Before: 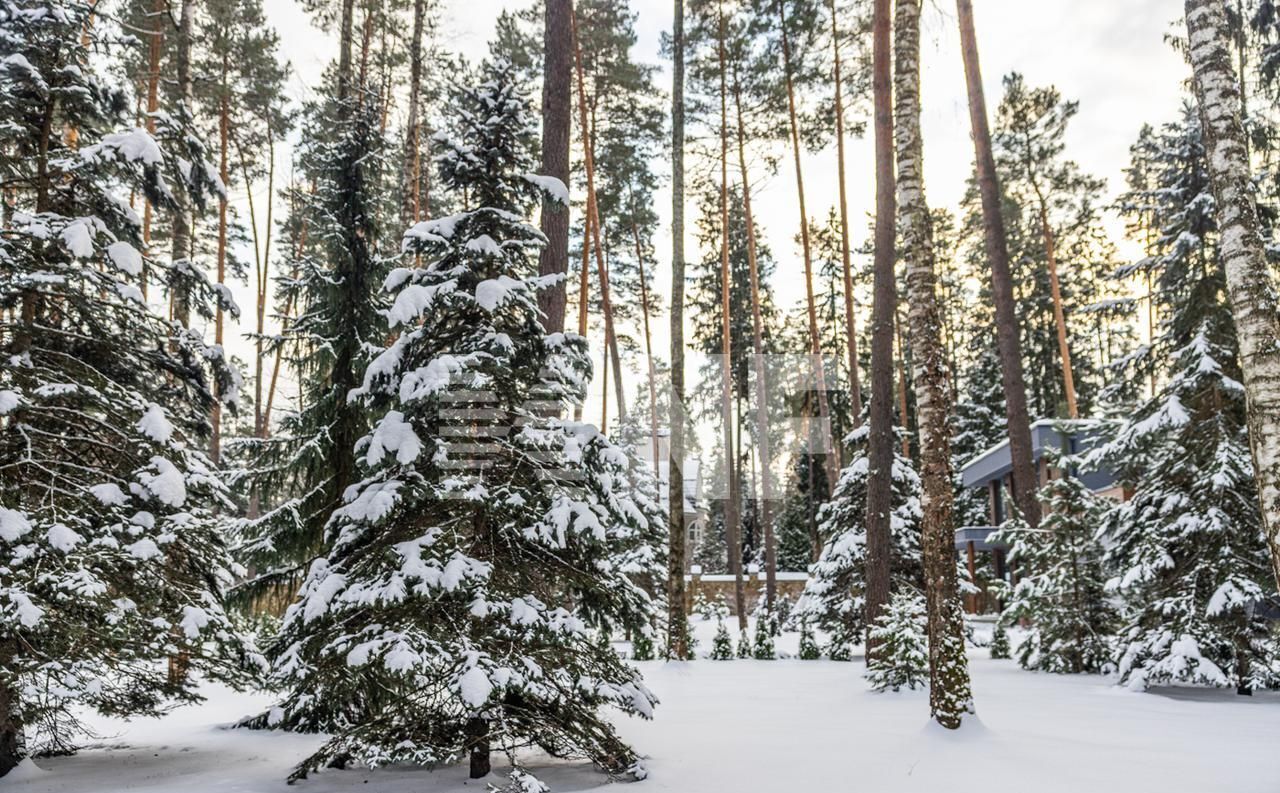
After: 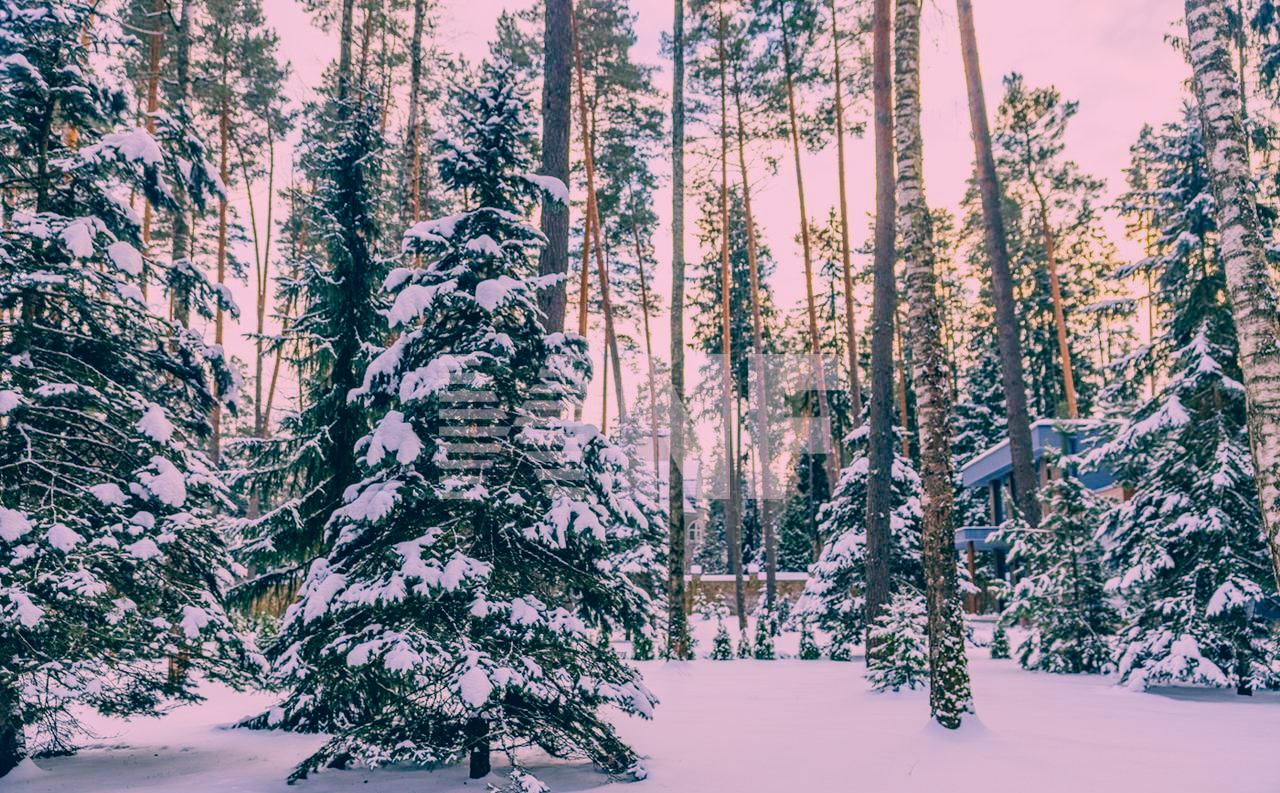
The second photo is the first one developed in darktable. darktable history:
color correction: highlights a* 17.03, highlights b* 0.205, shadows a* -15.38, shadows b* -14.56, saturation 1.5
filmic rgb: hardness 4.17, contrast 0.921
